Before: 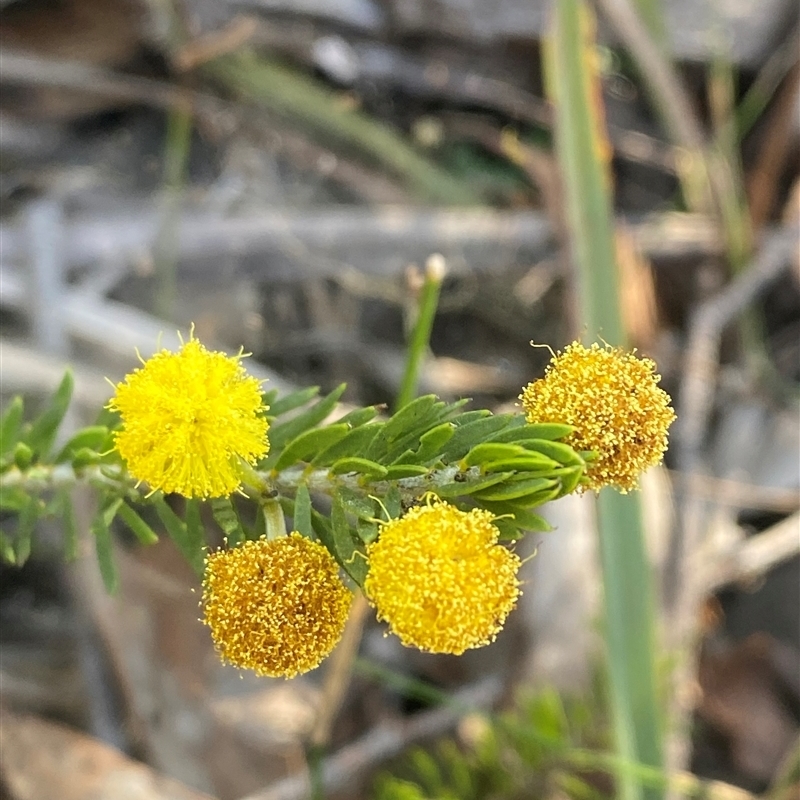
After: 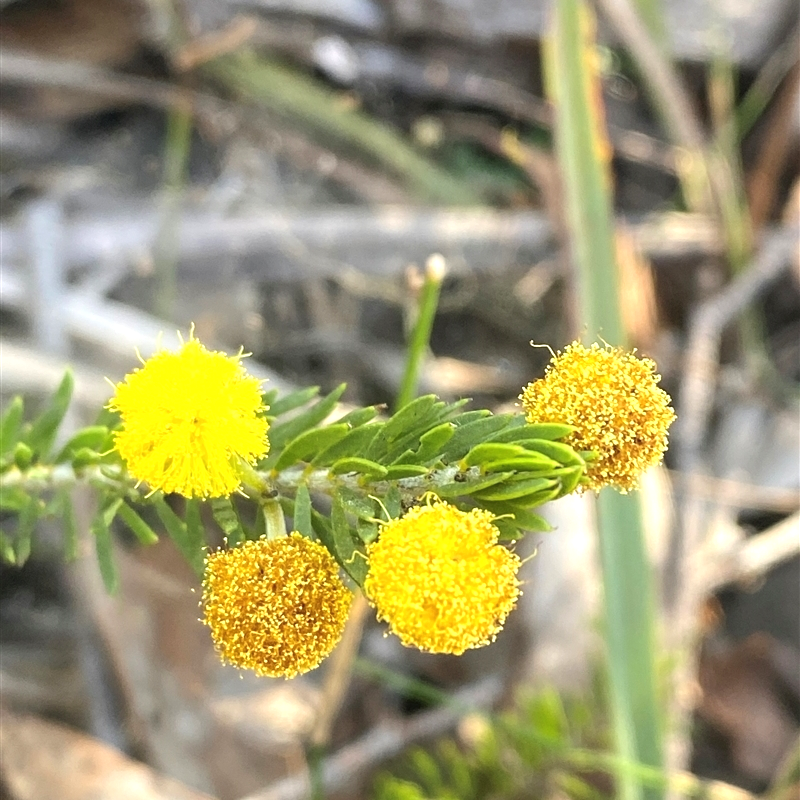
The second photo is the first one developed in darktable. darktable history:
exposure: black level correction -0.002, exposure 0.537 EV, compensate exposure bias true, compensate highlight preservation false
